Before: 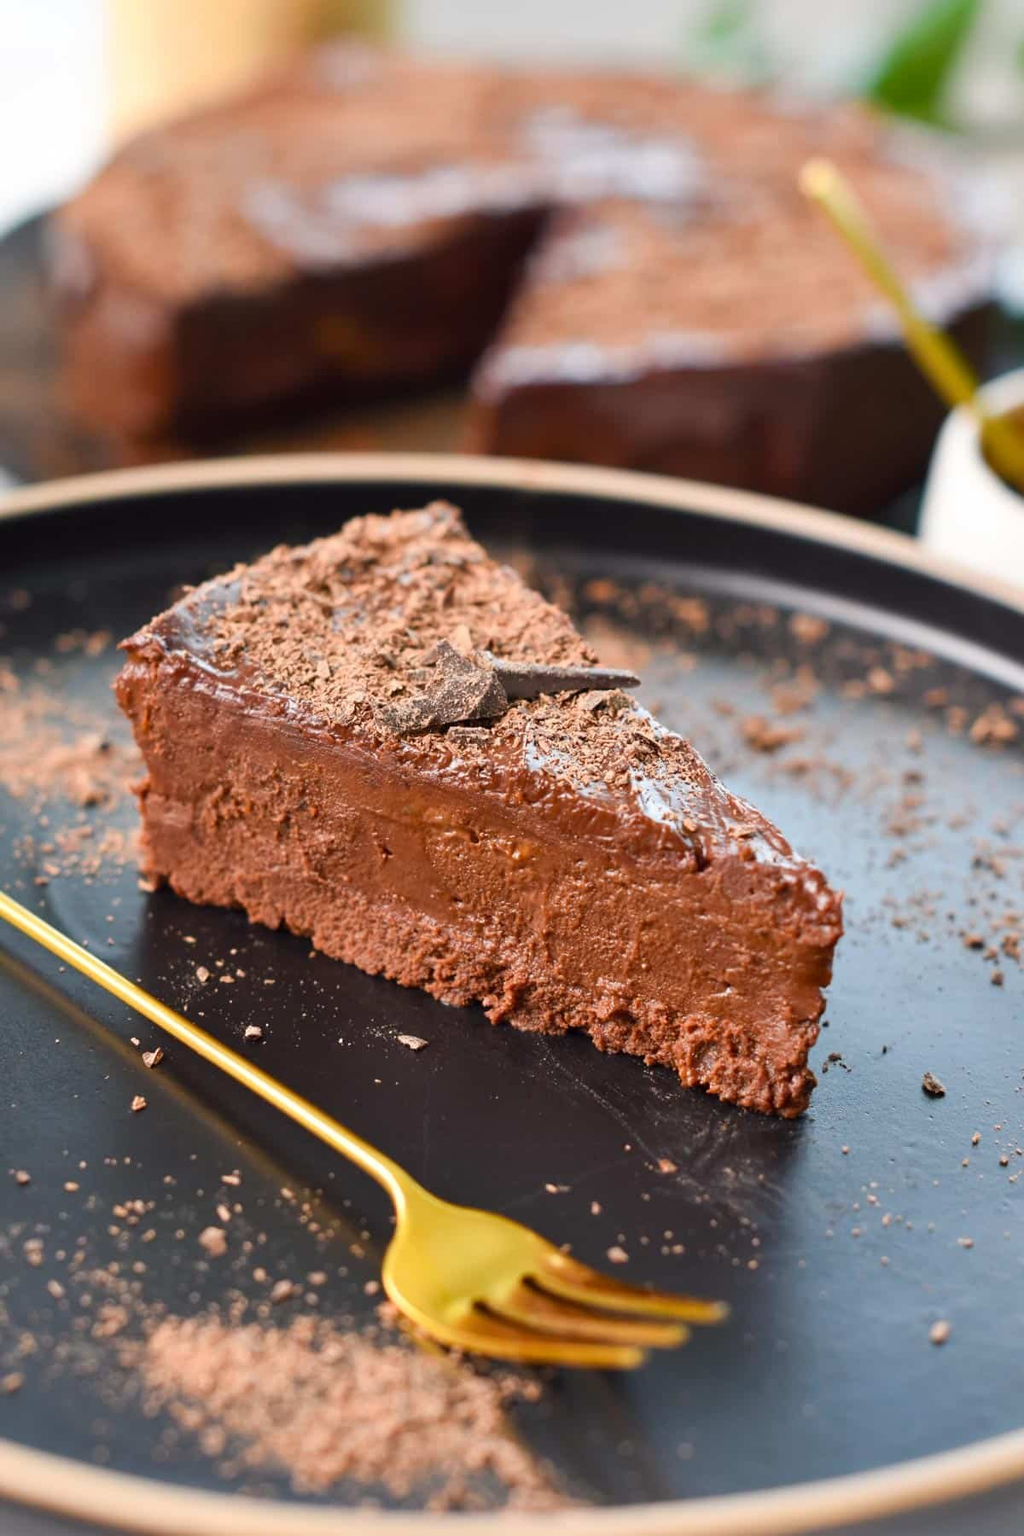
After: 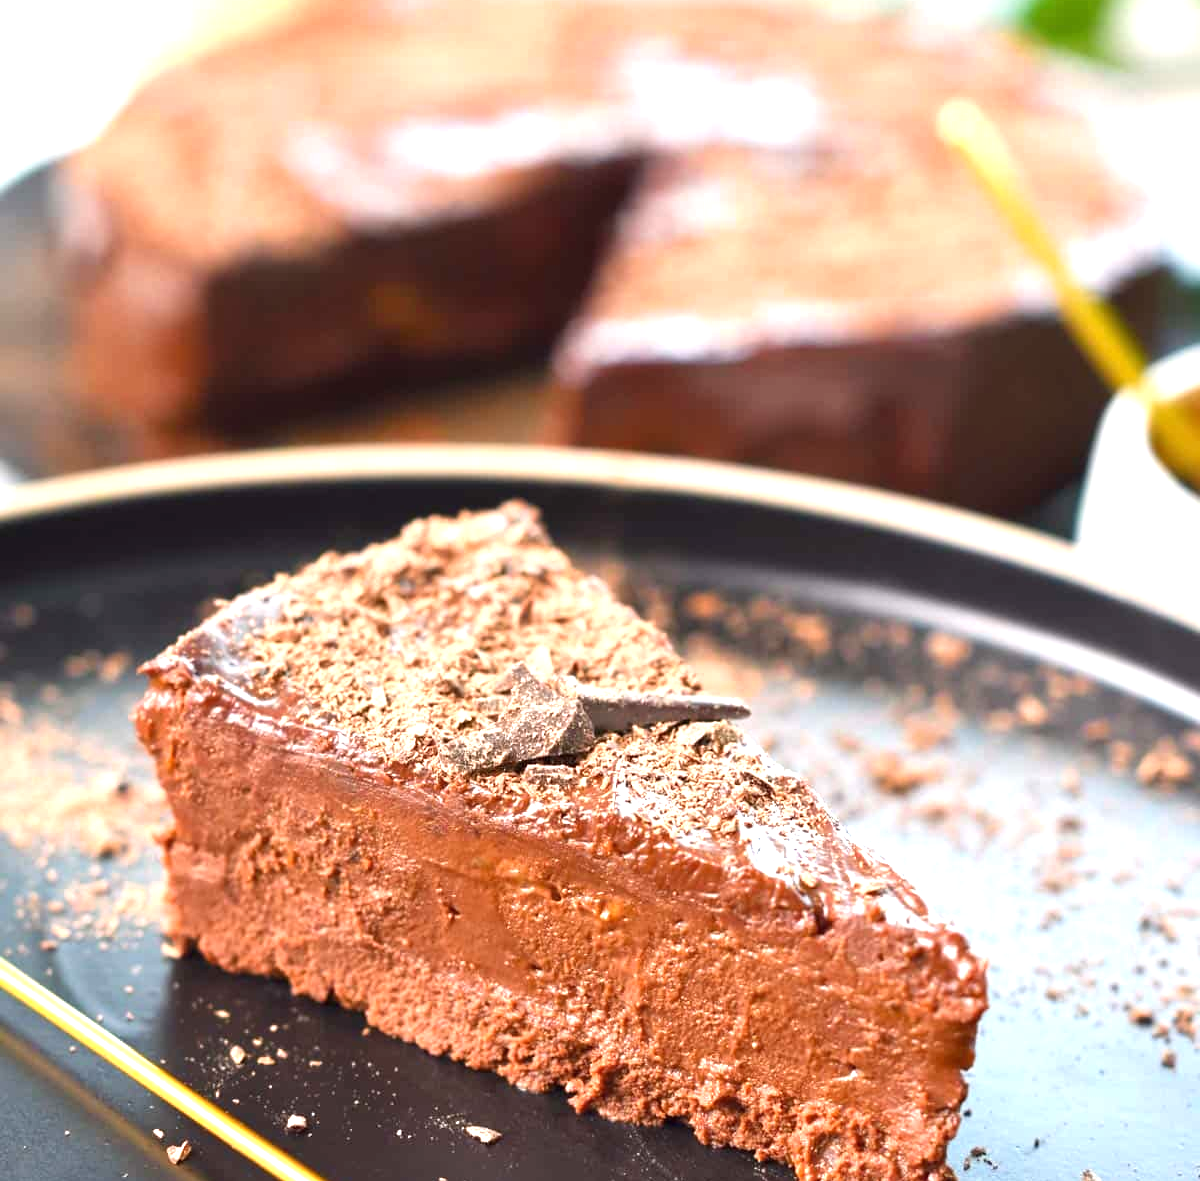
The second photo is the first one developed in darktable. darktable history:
exposure: black level correction 0, exposure 1.1 EV, compensate exposure bias true, compensate highlight preservation false
crop and rotate: top 4.848%, bottom 29.503%
